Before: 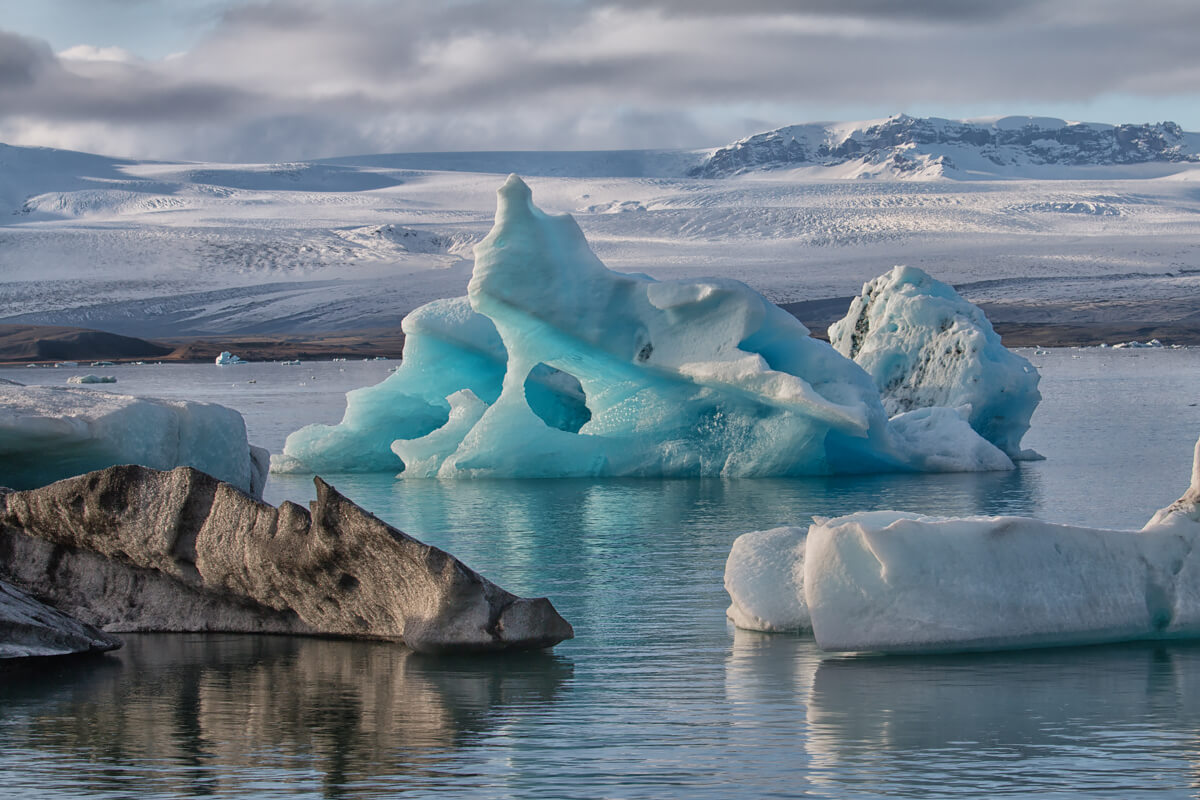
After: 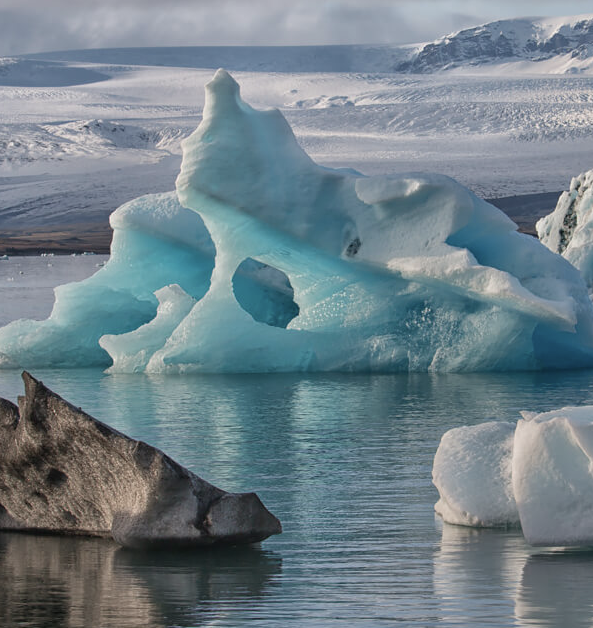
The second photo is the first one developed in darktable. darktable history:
crop and rotate: angle 0.02°, left 24.353%, top 13.219%, right 26.156%, bottom 8.224%
color balance: input saturation 80.07%
